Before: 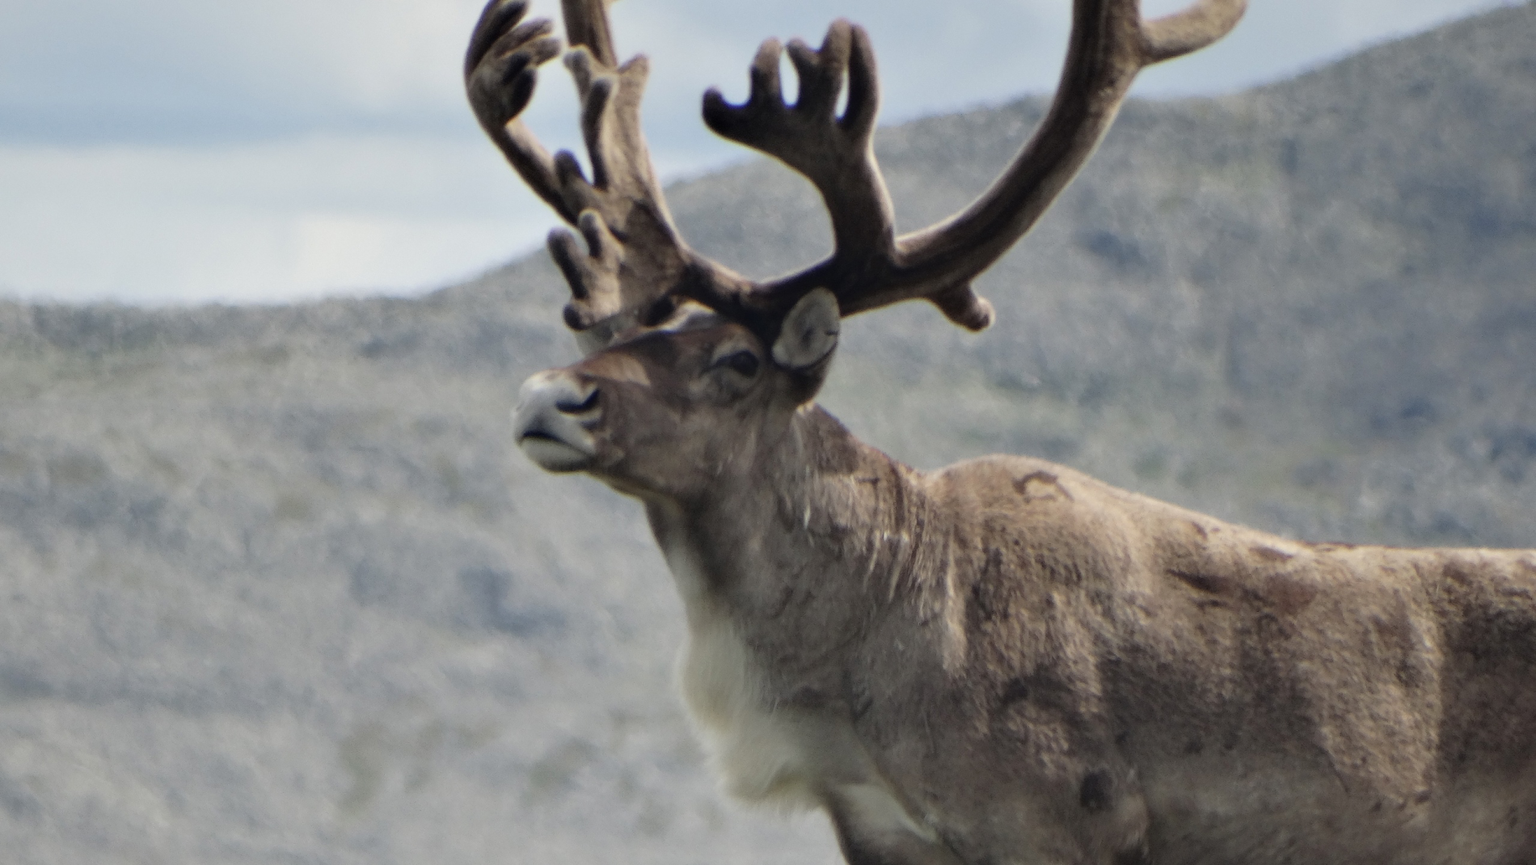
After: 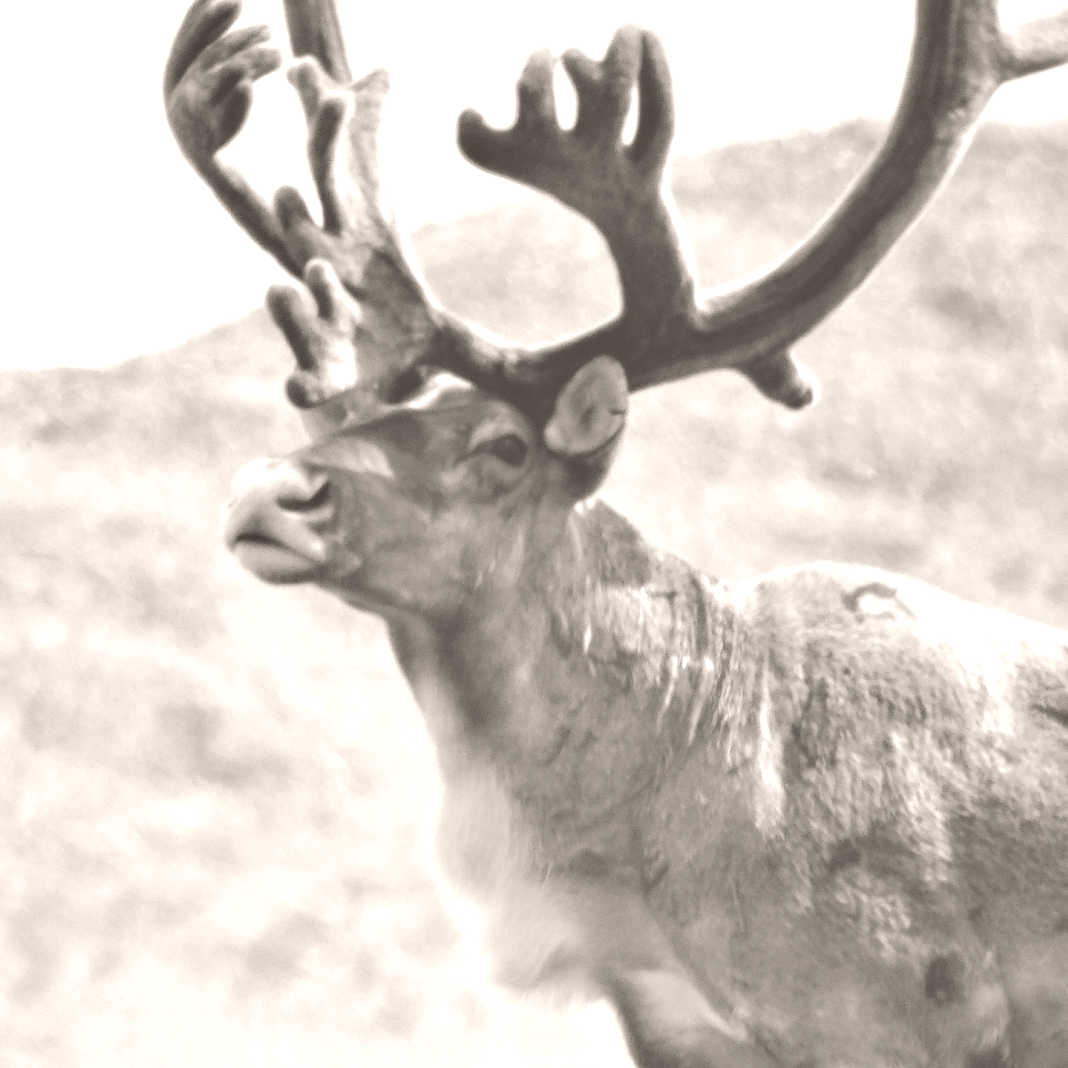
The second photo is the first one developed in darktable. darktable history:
crop: left 21.674%, right 22.086%
contrast equalizer: y [[0.535, 0.543, 0.548, 0.548, 0.542, 0.532], [0.5 ×6], [0.5 ×6], [0 ×6], [0 ×6]]
colorize: hue 34.49°, saturation 35.33%, source mix 100%, lightness 55%, version 1
